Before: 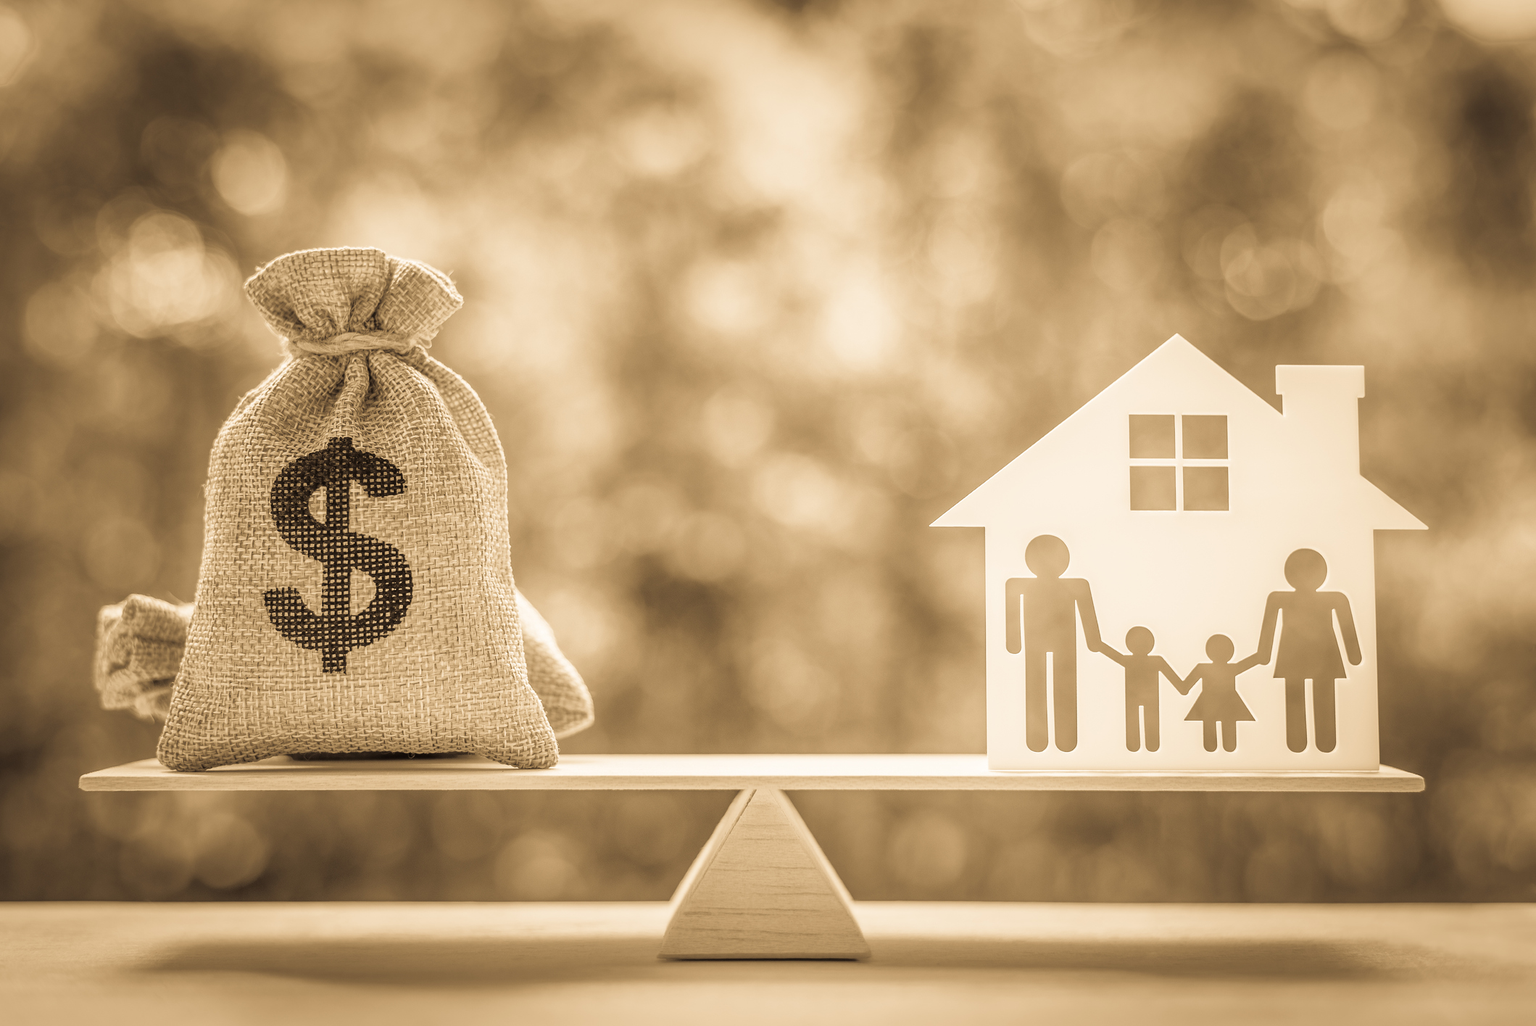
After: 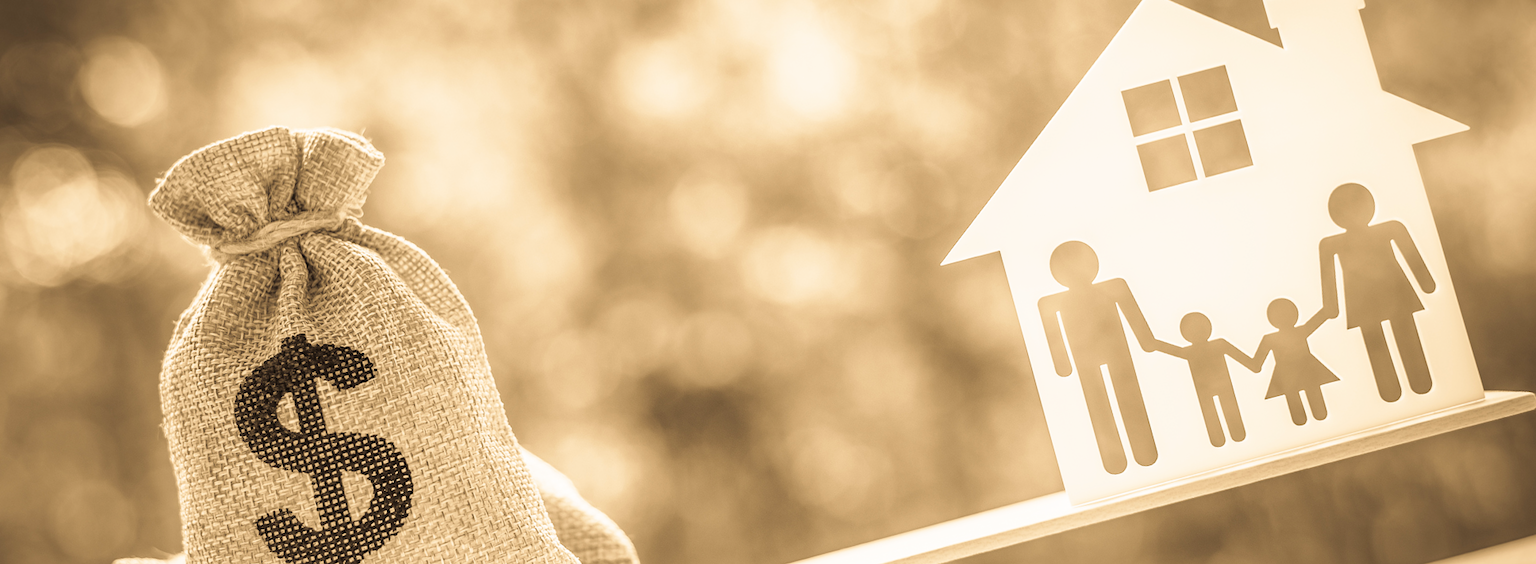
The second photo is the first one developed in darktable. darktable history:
crop: top 11.038%, bottom 13.962%
rotate and perspective: rotation -14.8°, crop left 0.1, crop right 0.903, crop top 0.25, crop bottom 0.748
tone curve: curves: ch0 [(0, 0) (0.003, 0.003) (0.011, 0.012) (0.025, 0.027) (0.044, 0.048) (0.069, 0.075) (0.1, 0.108) (0.136, 0.147) (0.177, 0.192) (0.224, 0.243) (0.277, 0.3) (0.335, 0.363) (0.399, 0.433) (0.468, 0.508) (0.543, 0.589) (0.623, 0.676) (0.709, 0.769) (0.801, 0.868) (0.898, 0.949) (1, 1)], preserve colors none
